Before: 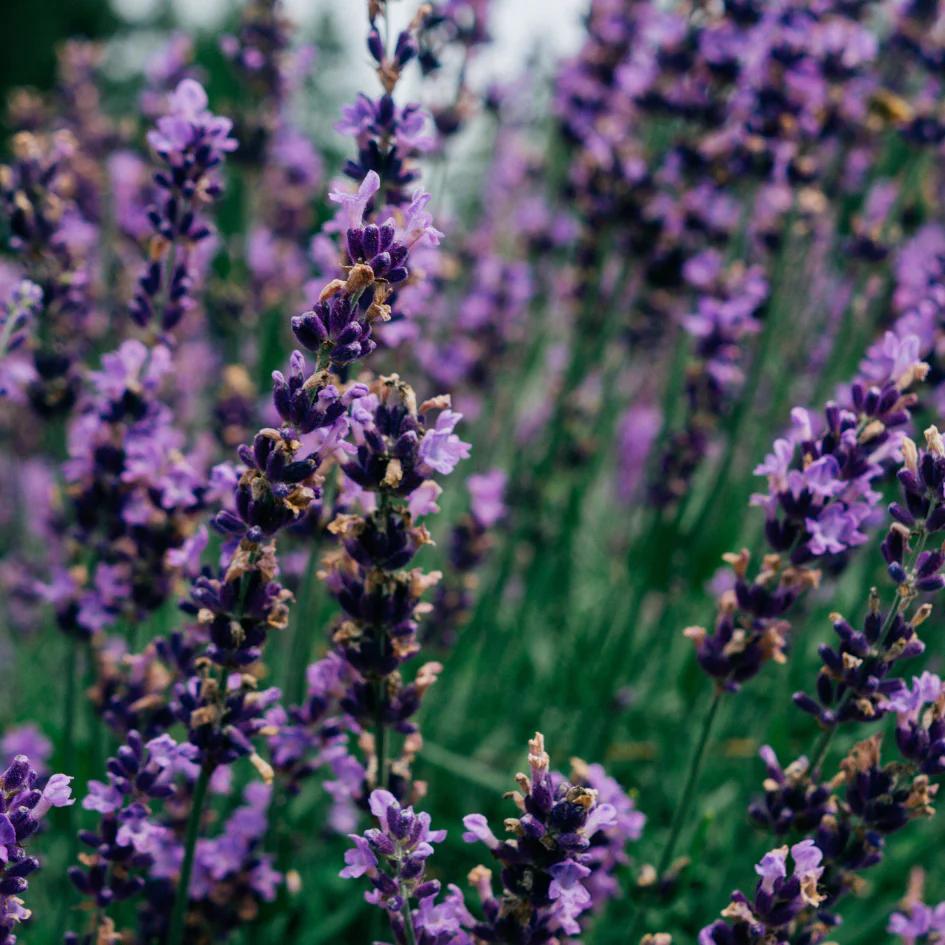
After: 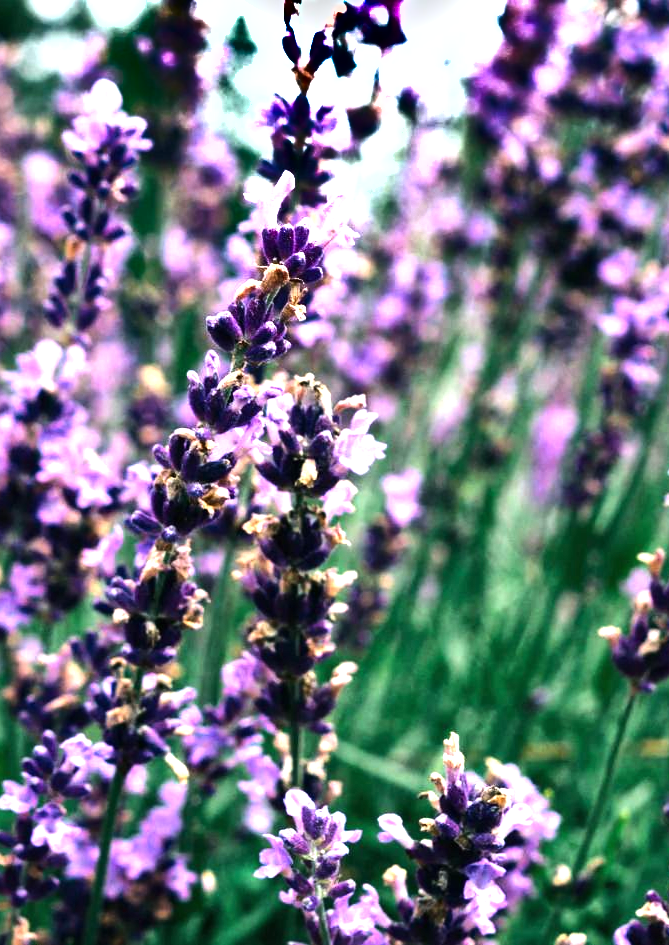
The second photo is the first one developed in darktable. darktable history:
tone equalizer: -8 EV -0.75 EV, -7 EV -0.7 EV, -6 EV -0.6 EV, -5 EV -0.4 EV, -3 EV 0.4 EV, -2 EV 0.6 EV, -1 EV 0.7 EV, +0 EV 0.75 EV, edges refinement/feathering 500, mask exposure compensation -1.57 EV, preserve details no
exposure: black level correction 0, exposure 1.2 EV, compensate exposure bias true, compensate highlight preservation false
crop and rotate: left 9.061%, right 20.142%
shadows and highlights: shadows 24.5, highlights -78.15, soften with gaussian
